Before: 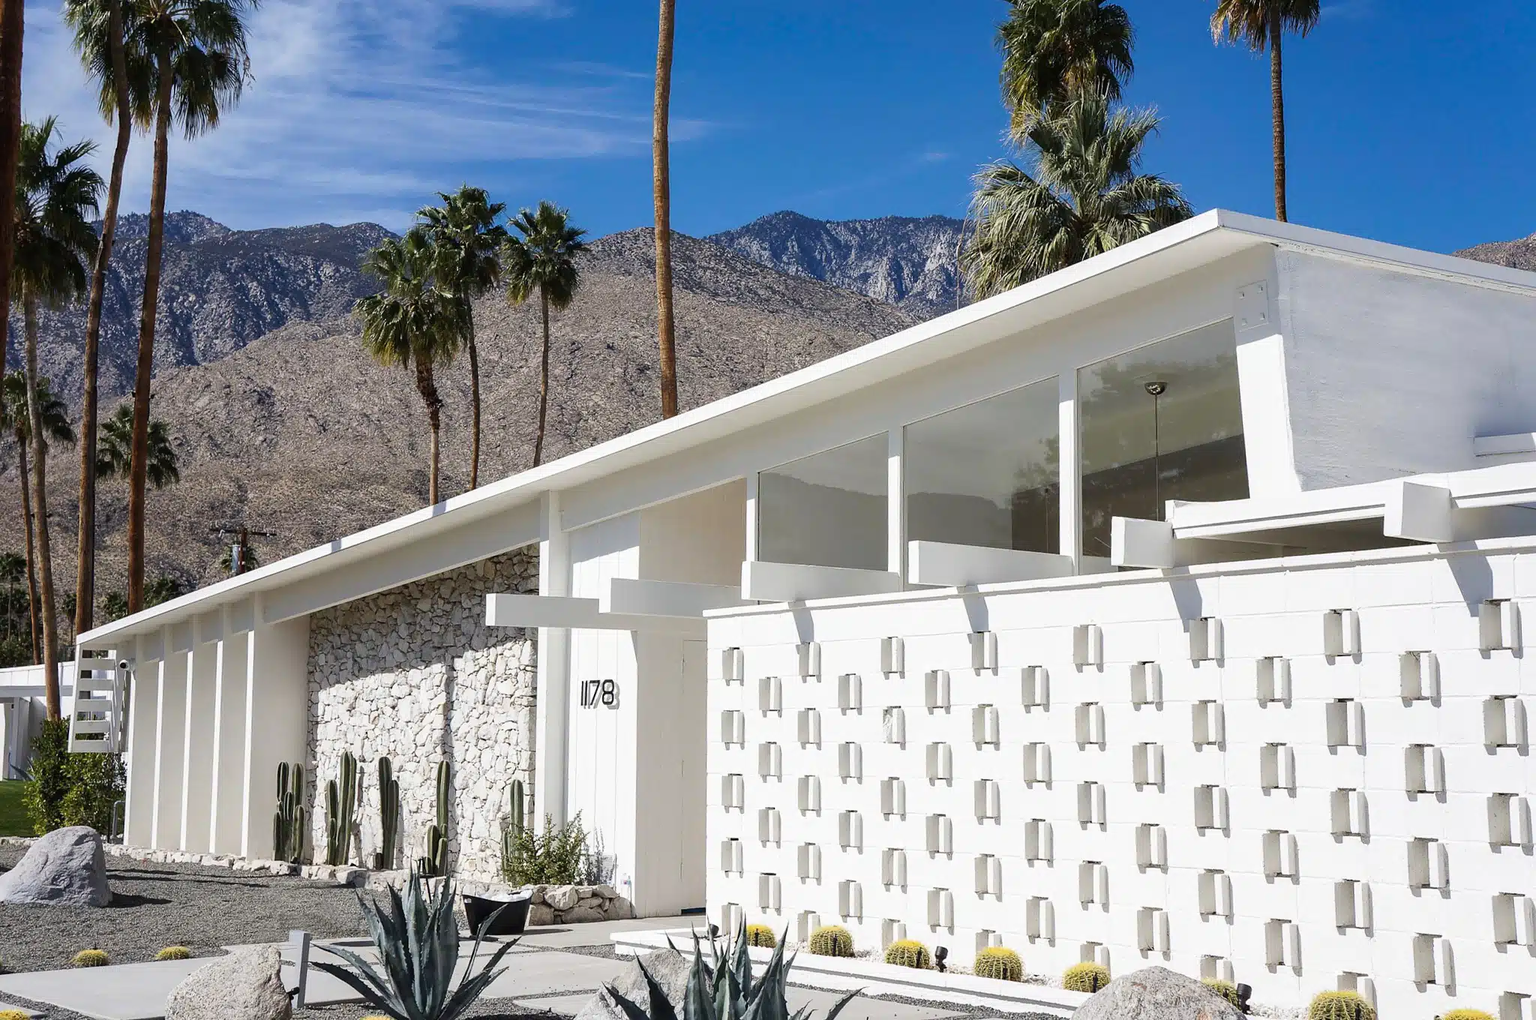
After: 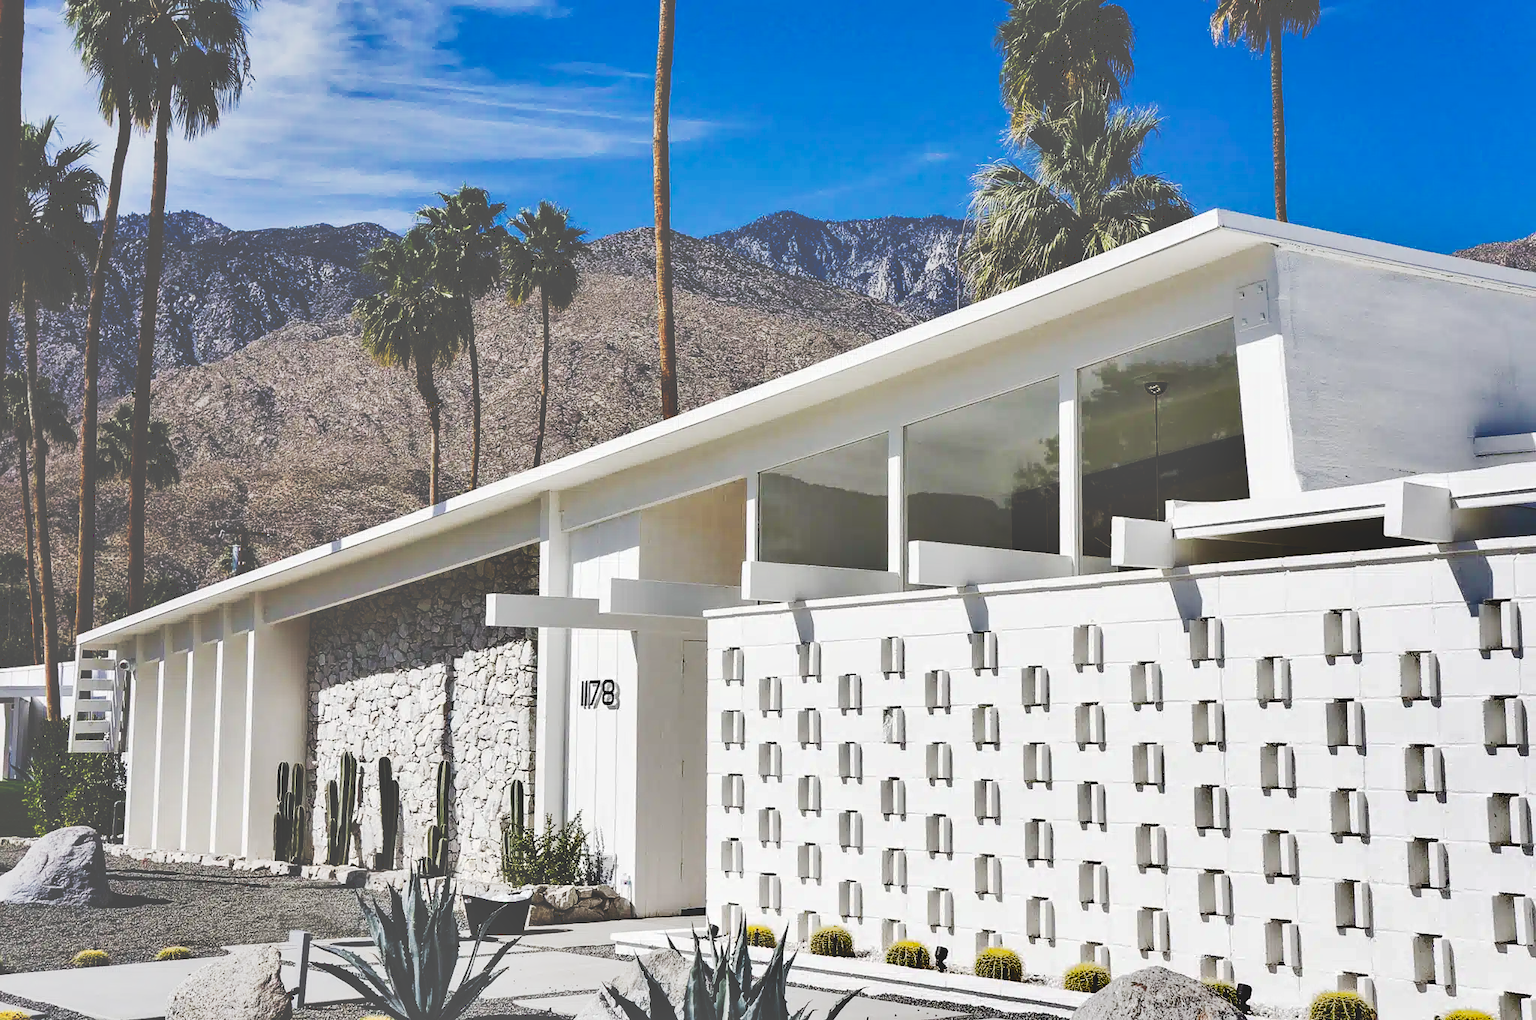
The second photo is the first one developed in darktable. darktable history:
tone curve: curves: ch0 [(0, 0) (0.003, 0.331) (0.011, 0.333) (0.025, 0.333) (0.044, 0.334) (0.069, 0.335) (0.1, 0.338) (0.136, 0.342) (0.177, 0.347) (0.224, 0.352) (0.277, 0.359) (0.335, 0.39) (0.399, 0.434) (0.468, 0.509) (0.543, 0.615) (0.623, 0.731) (0.709, 0.814) (0.801, 0.88) (0.898, 0.921) (1, 1)], preserve colors none
shadows and highlights: radius 100.41, shadows 50.55, highlights -64.36, highlights color adjustment 49.82%, soften with gaussian
